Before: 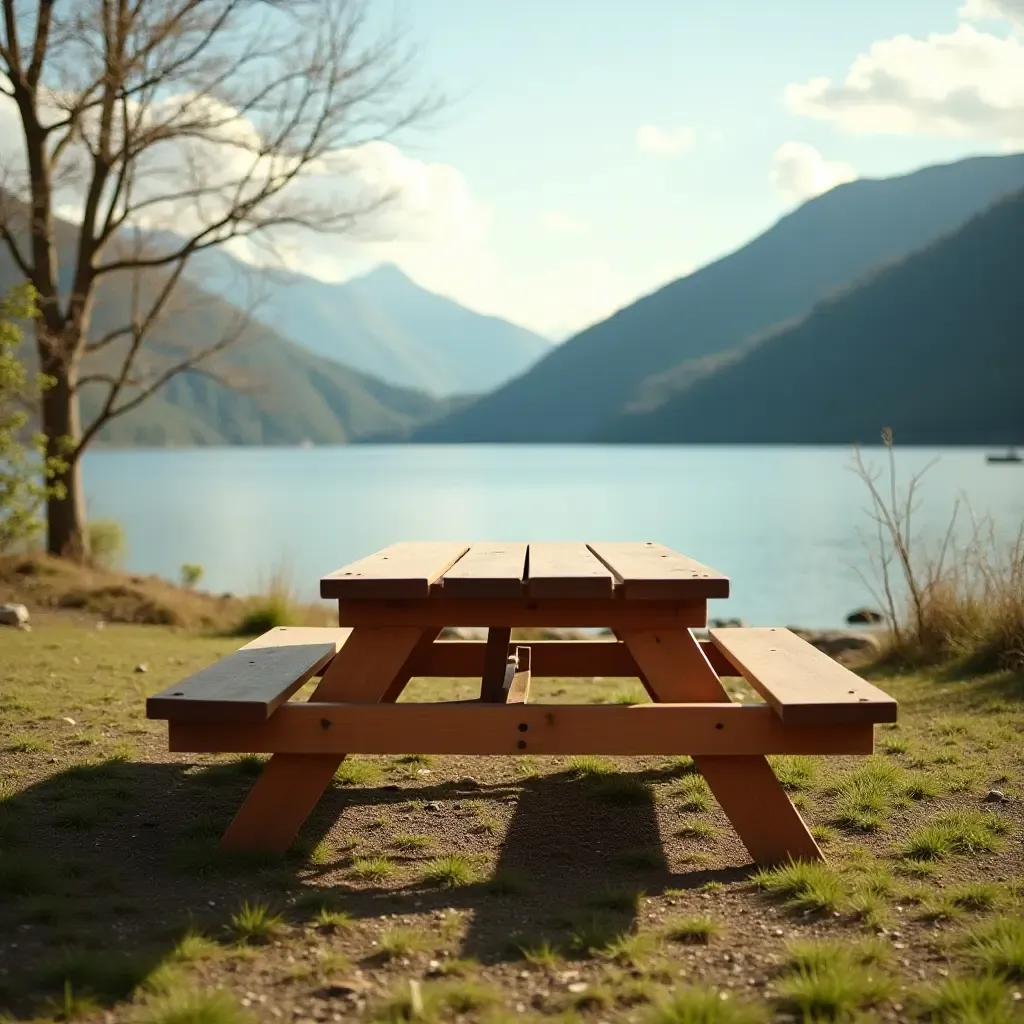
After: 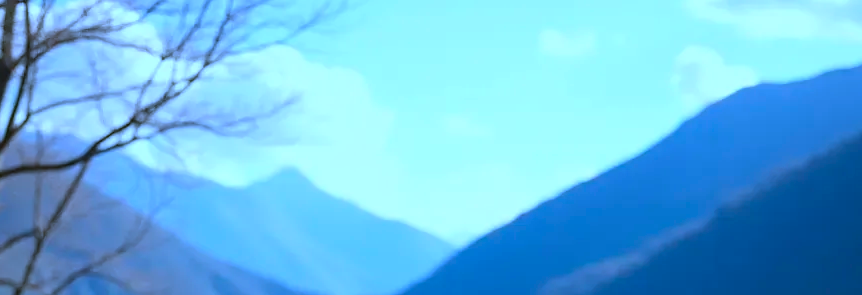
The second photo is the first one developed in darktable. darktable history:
contrast brightness saturation: saturation -0.08
crop and rotate: left 9.634%, top 9.384%, right 6.153%, bottom 61.733%
color calibration: illuminant custom, x 0.459, y 0.429, temperature 2635.37 K
